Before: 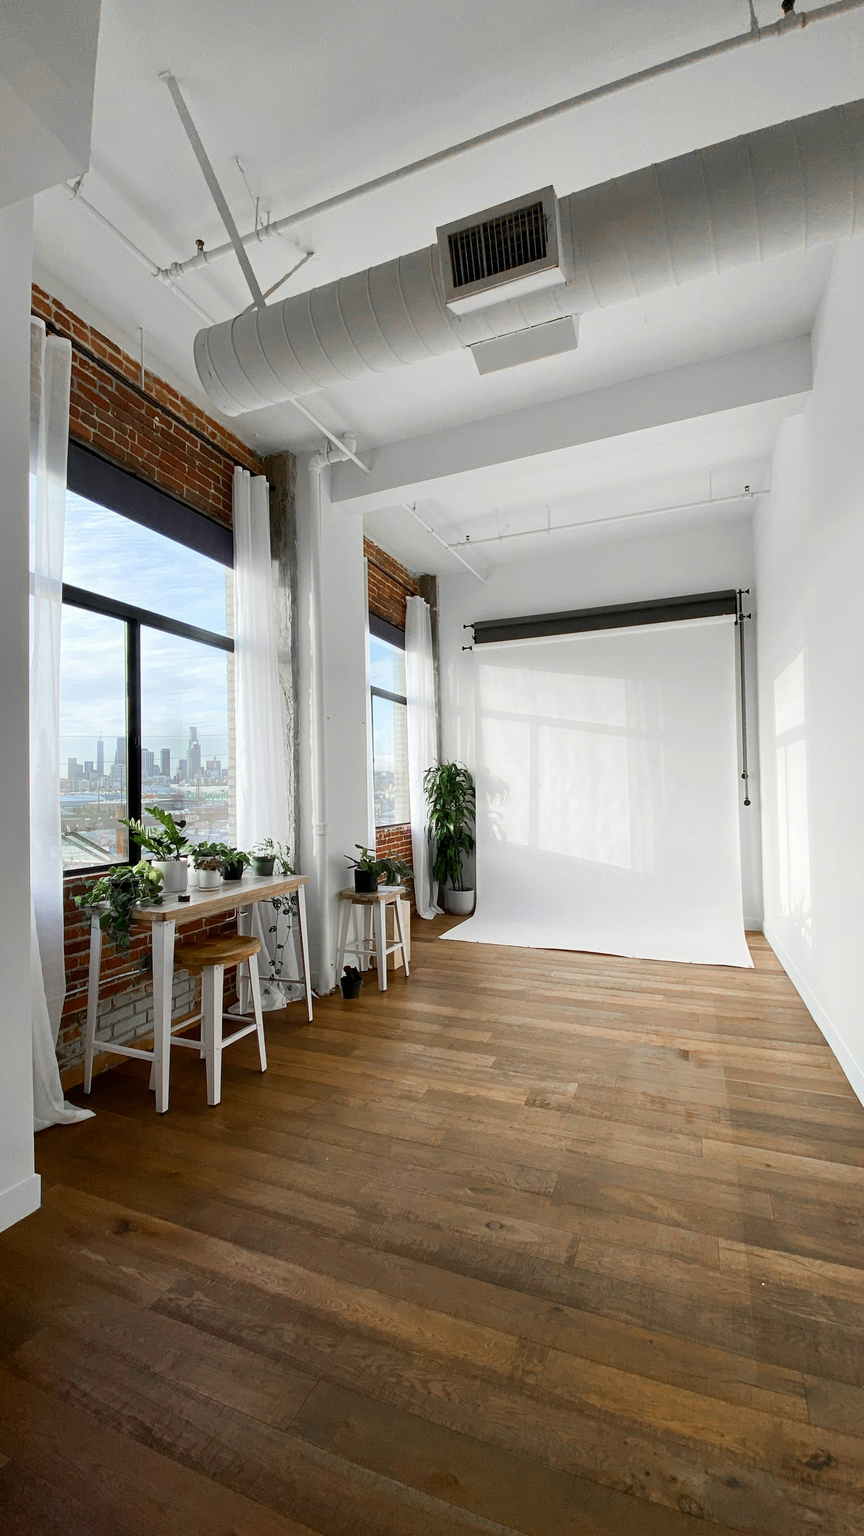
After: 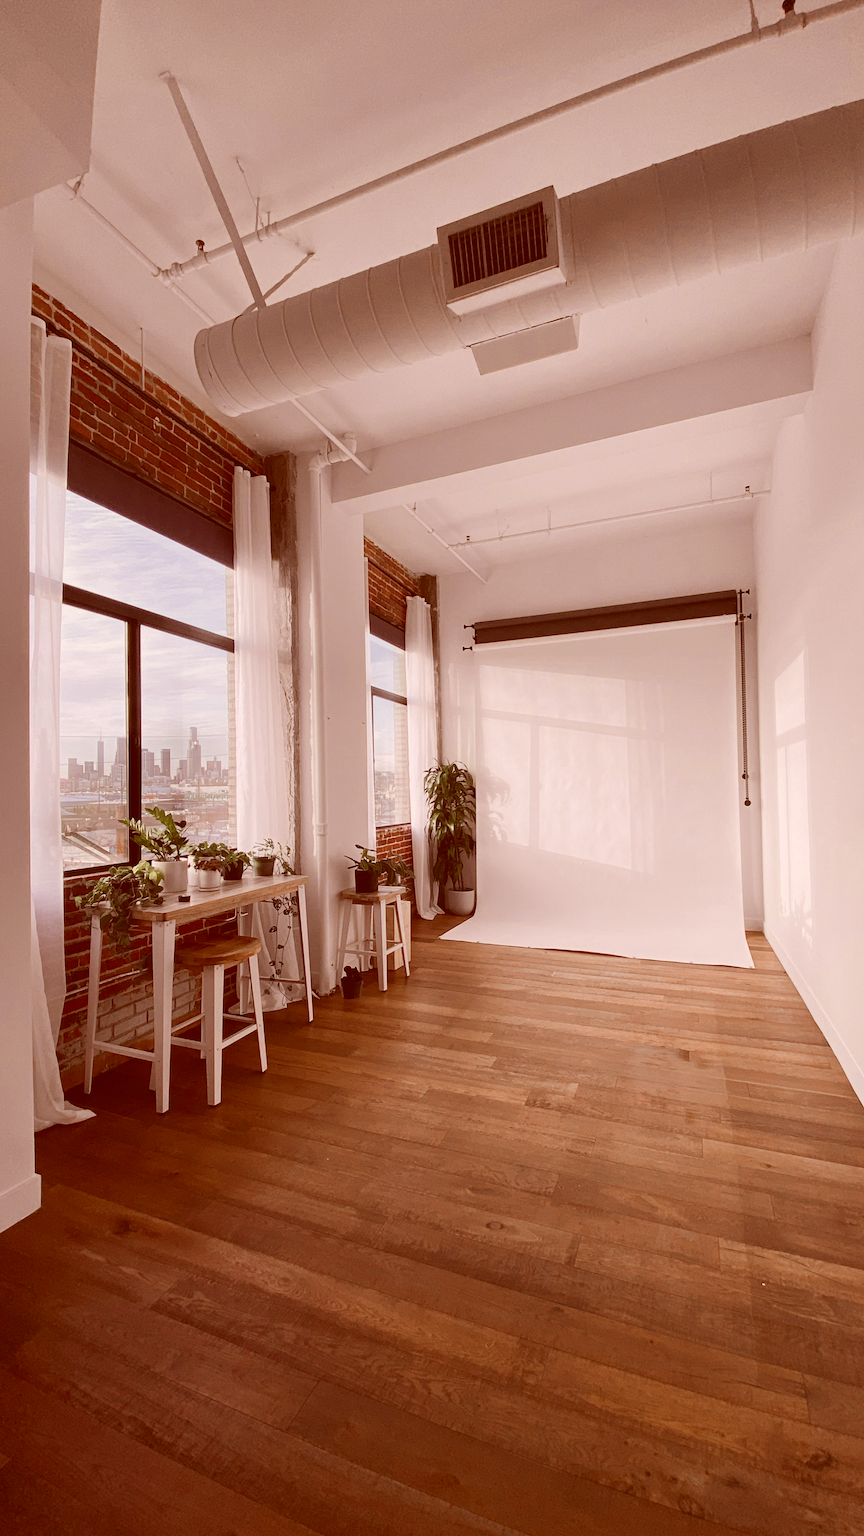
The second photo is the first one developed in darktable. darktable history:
exposure: black level correction -0.013, exposure -0.195 EV, compensate highlight preservation false
color correction: highlights a* 9.05, highlights b* 8.85, shadows a* 39.7, shadows b* 39.32, saturation 0.783
color calibration: x 0.357, y 0.368, temperature 4697.46 K, saturation algorithm version 1 (2020)
